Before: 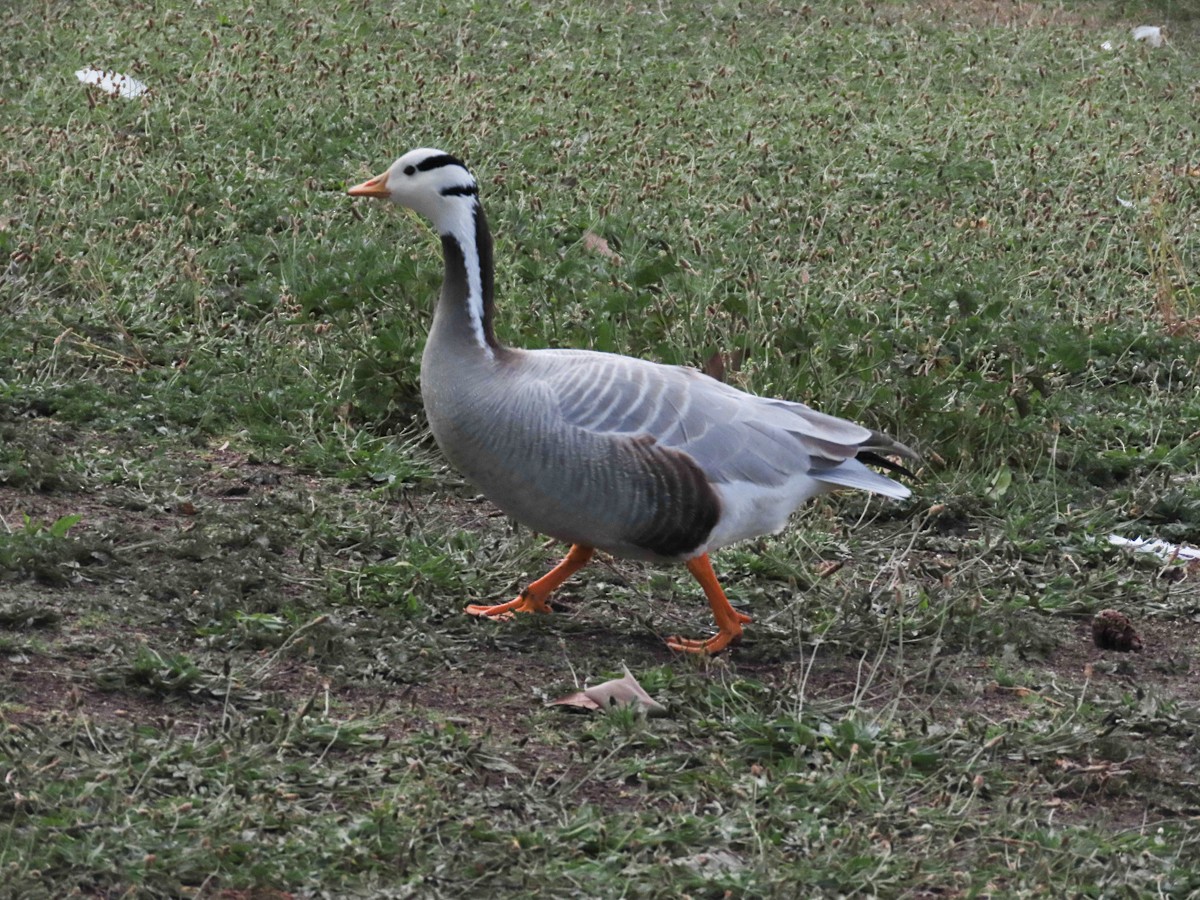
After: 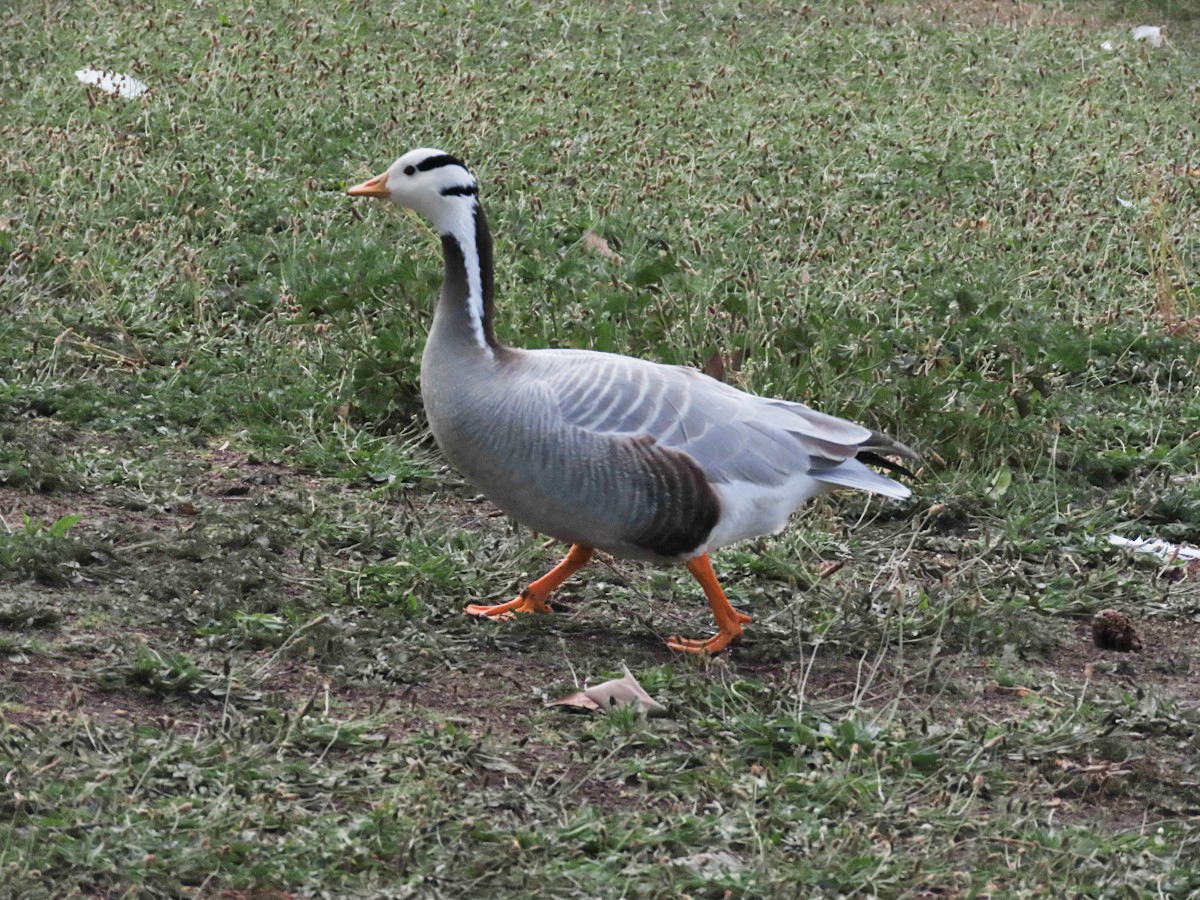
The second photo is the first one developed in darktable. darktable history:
shadows and highlights: low approximation 0.01, soften with gaussian
tone curve: curves: ch0 [(0, 0) (0.765, 0.816) (1, 1)]; ch1 [(0, 0) (0.425, 0.464) (0.5, 0.5) (0.531, 0.522) (0.588, 0.575) (0.994, 0.939)]; ch2 [(0, 0) (0.398, 0.435) (0.455, 0.481) (0.501, 0.504) (0.529, 0.544) (0.584, 0.585) (1, 0.911)], preserve colors none
